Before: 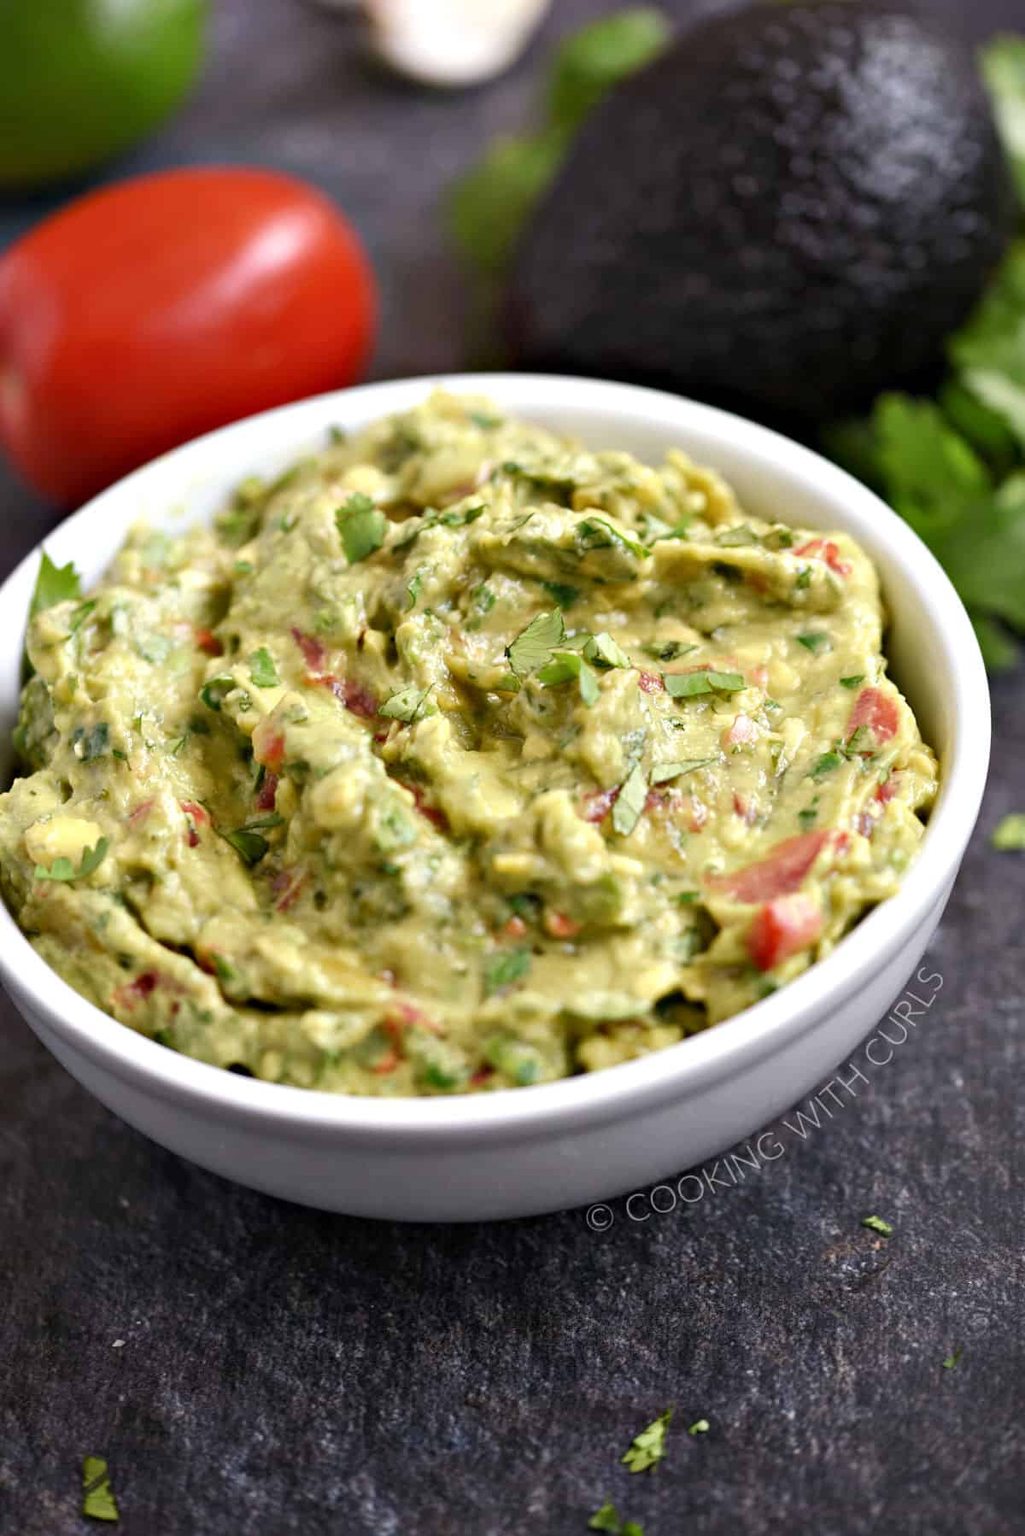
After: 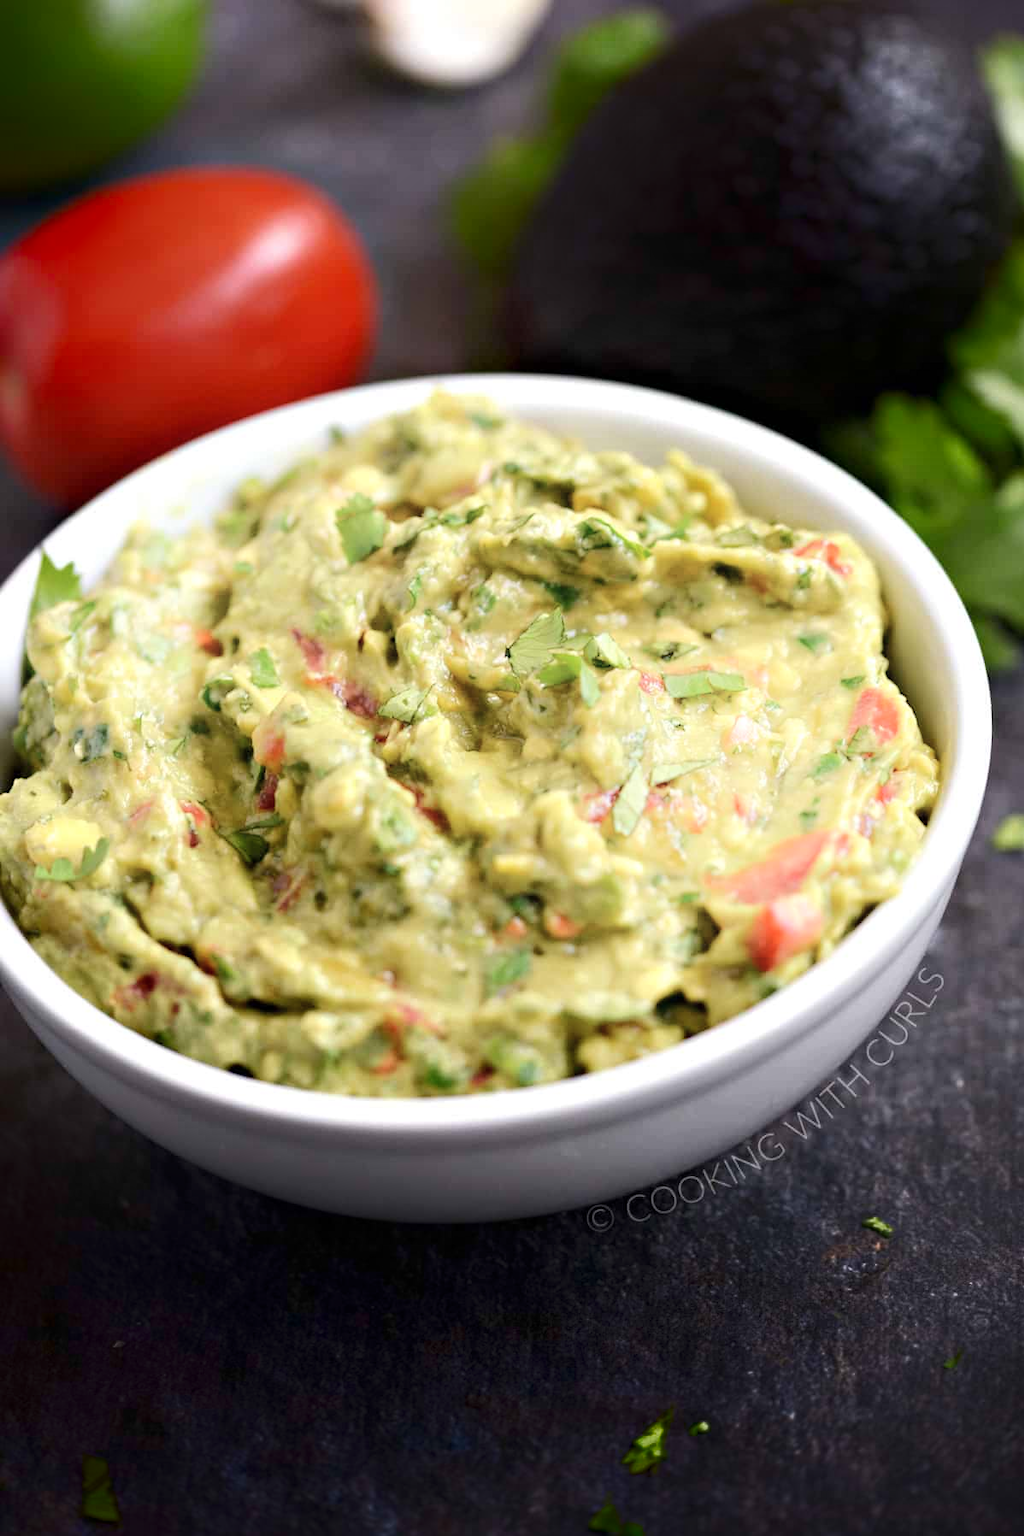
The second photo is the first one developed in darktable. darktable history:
shadows and highlights: shadows -90, highlights 90, soften with gaussian
